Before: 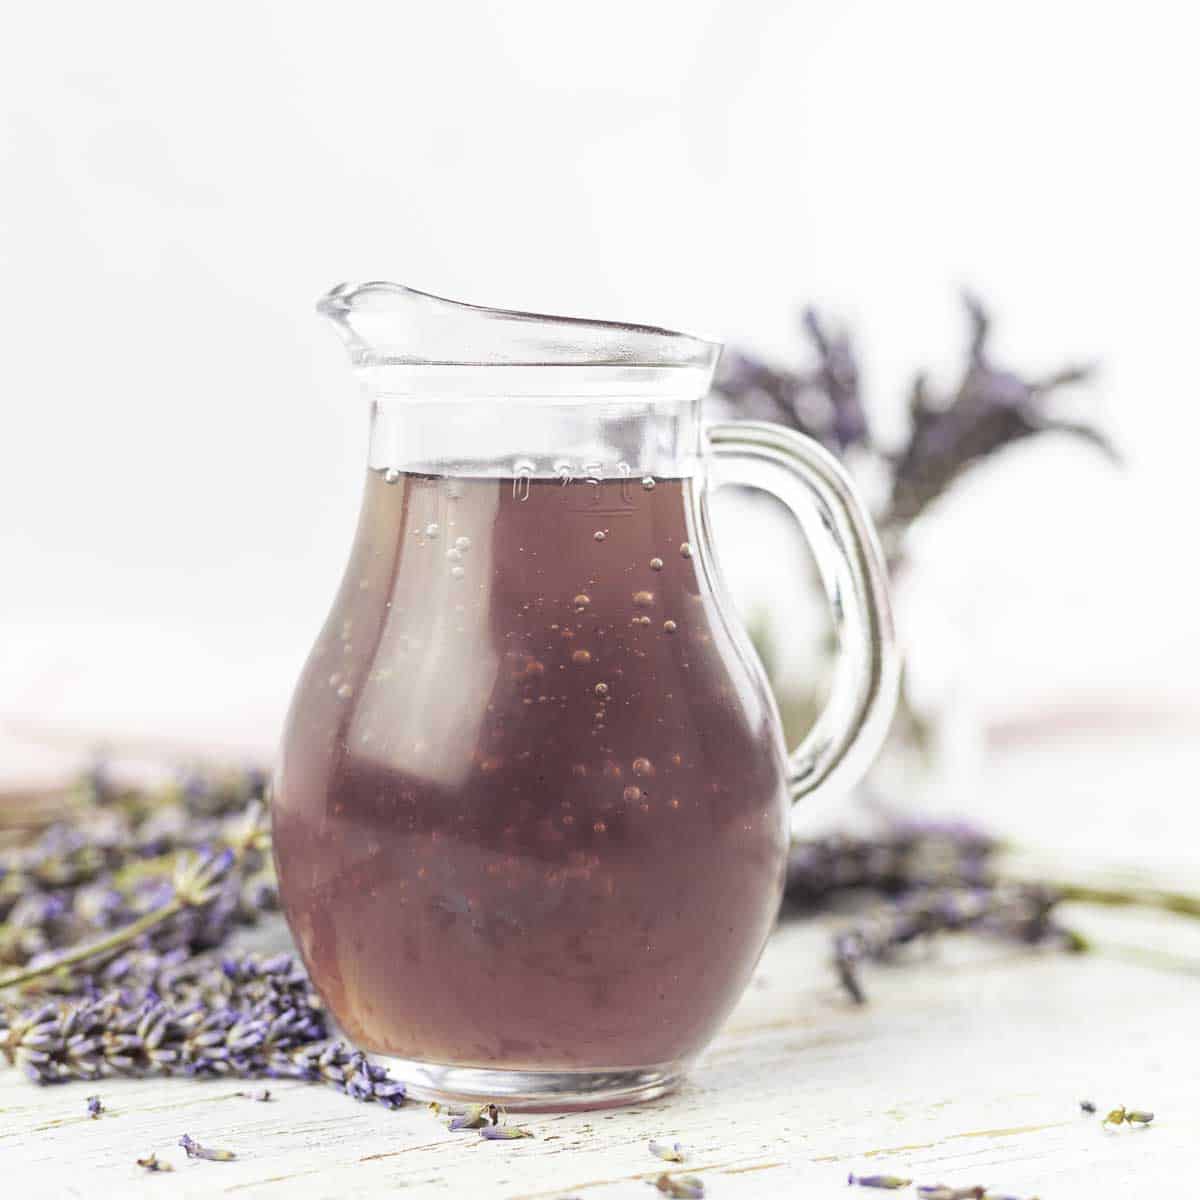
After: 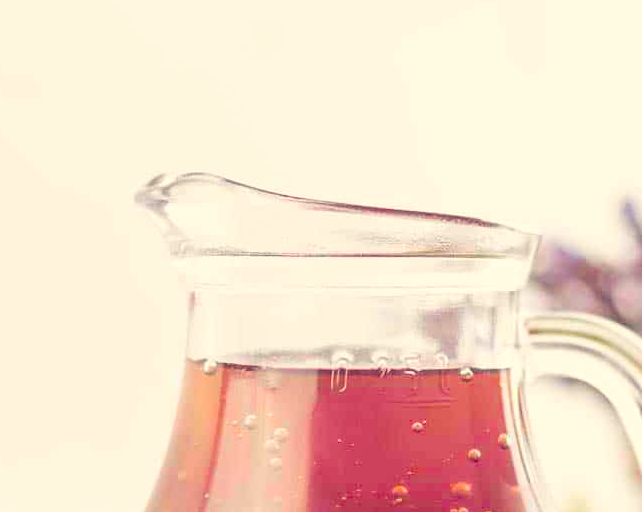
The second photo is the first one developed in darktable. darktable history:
crop: left 15.246%, top 9.126%, right 31.189%, bottom 48.167%
tone equalizer: on, module defaults
color balance rgb: power › chroma 1.027%, power › hue 27.61°, highlights gain › chroma 2.991%, highlights gain › hue 75.63°, linear chroma grading › shadows 31.382%, linear chroma grading › global chroma -2.211%, linear chroma grading › mid-tones 3.582%, perceptual saturation grading › global saturation 36.845%, global vibrance 20%
